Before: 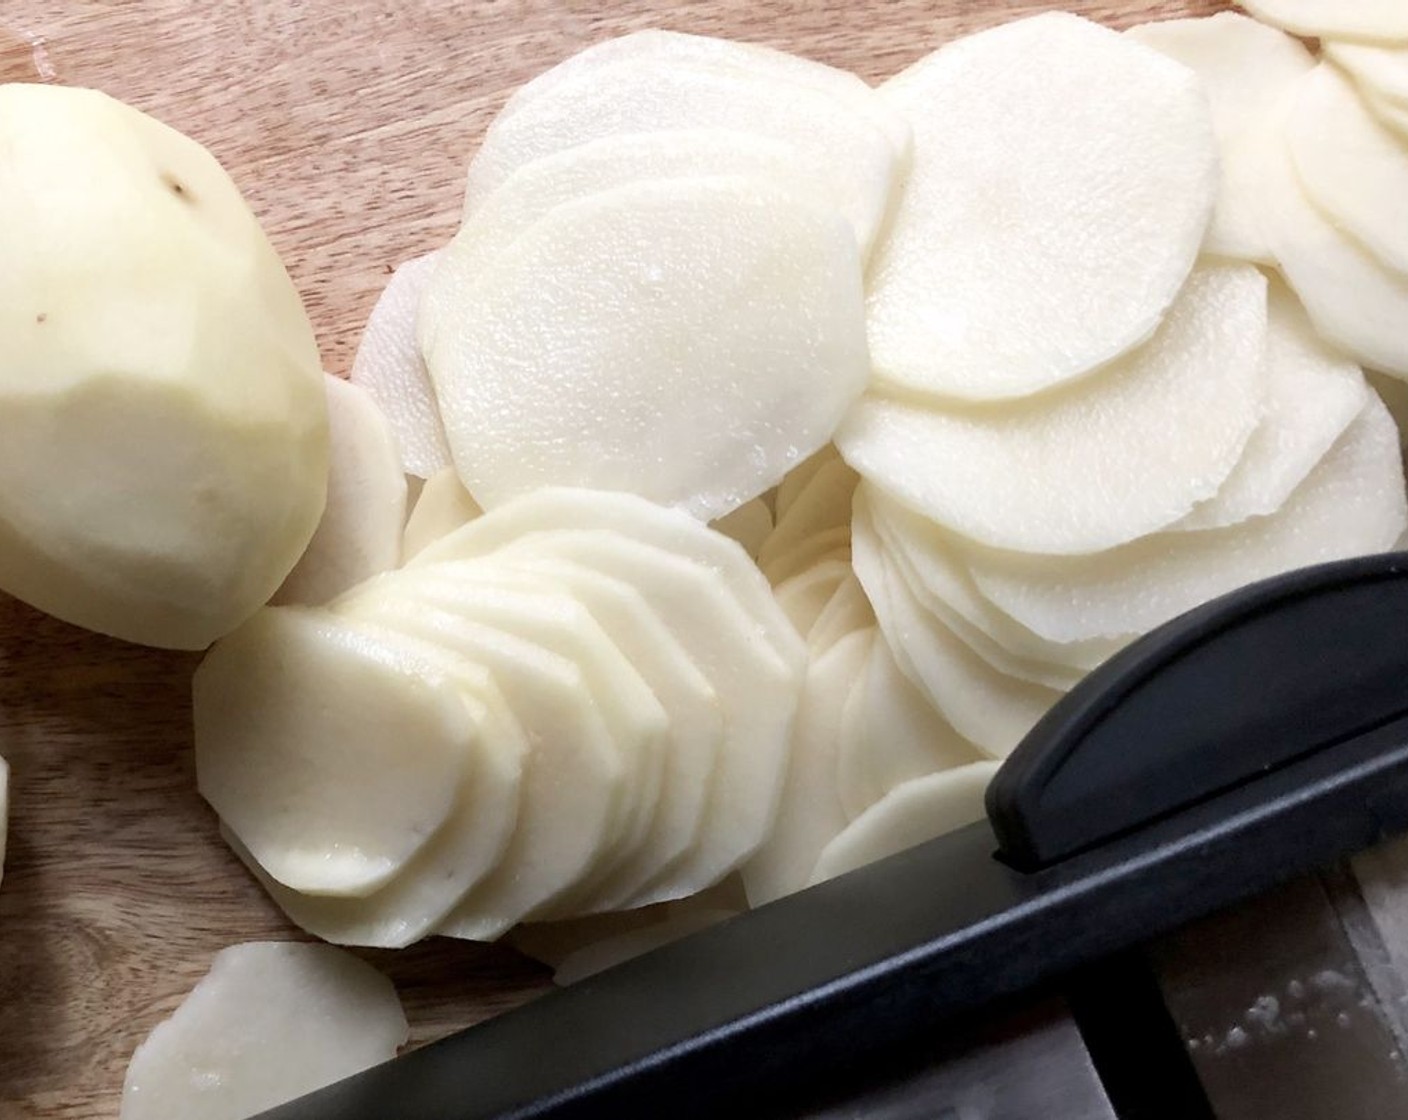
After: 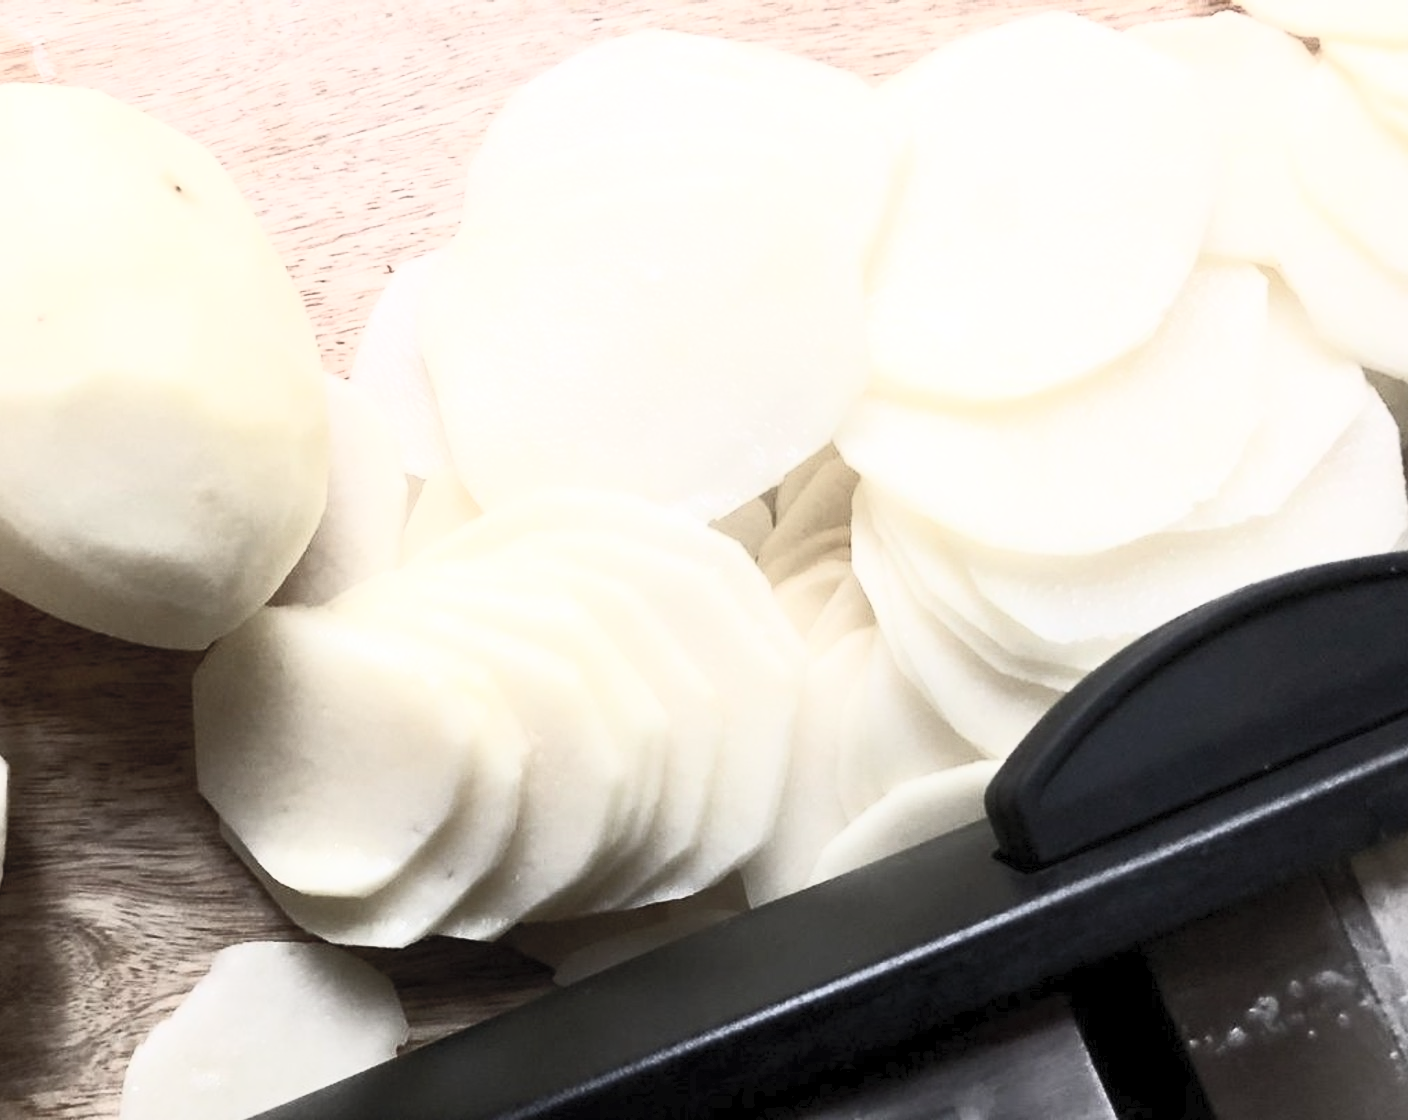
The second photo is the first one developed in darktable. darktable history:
contrast brightness saturation: contrast 0.586, brightness 0.571, saturation -0.348
